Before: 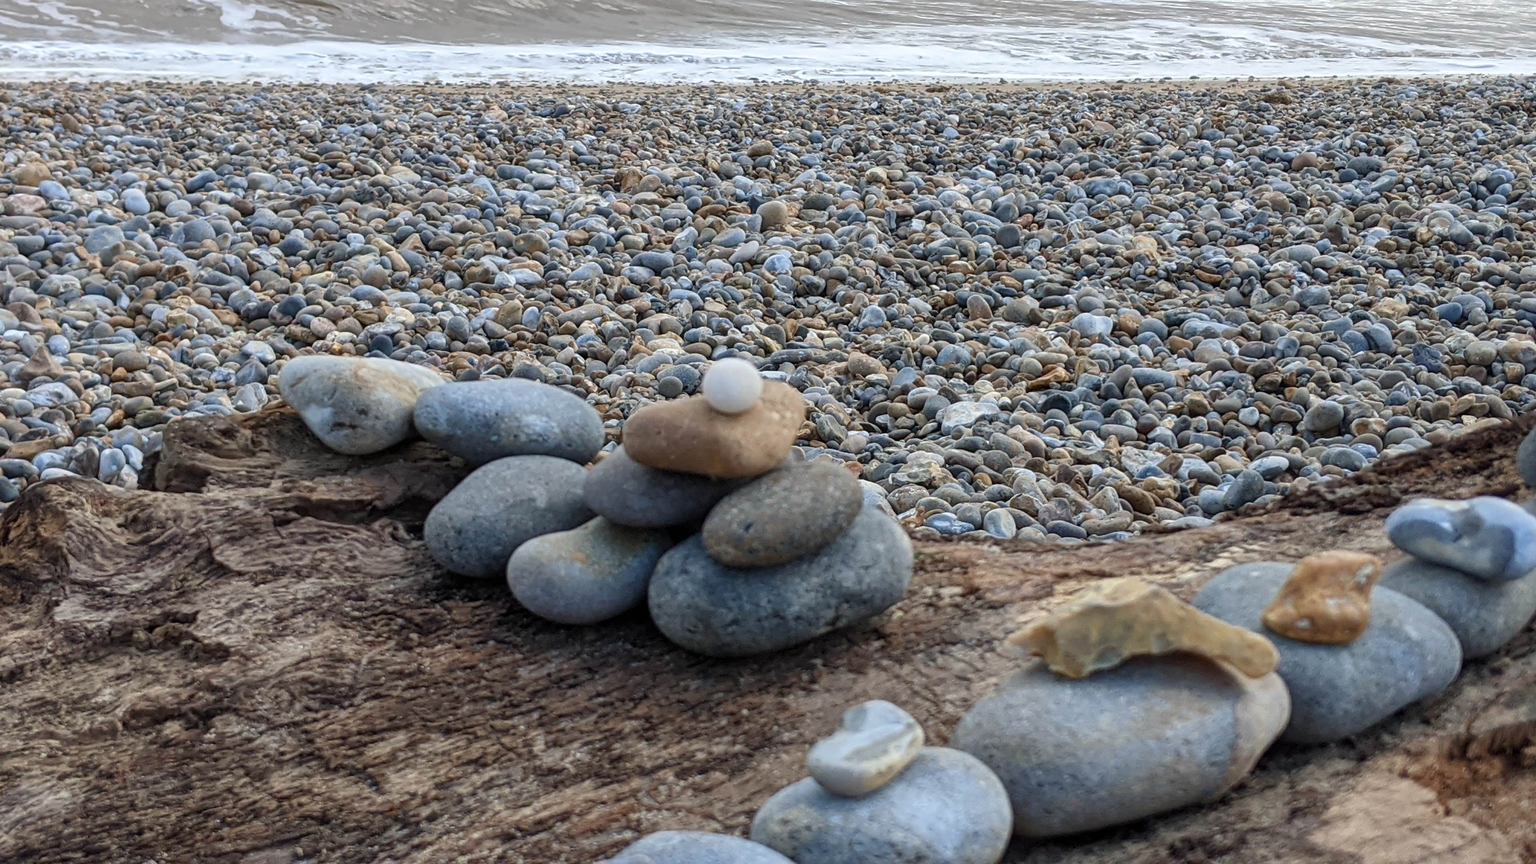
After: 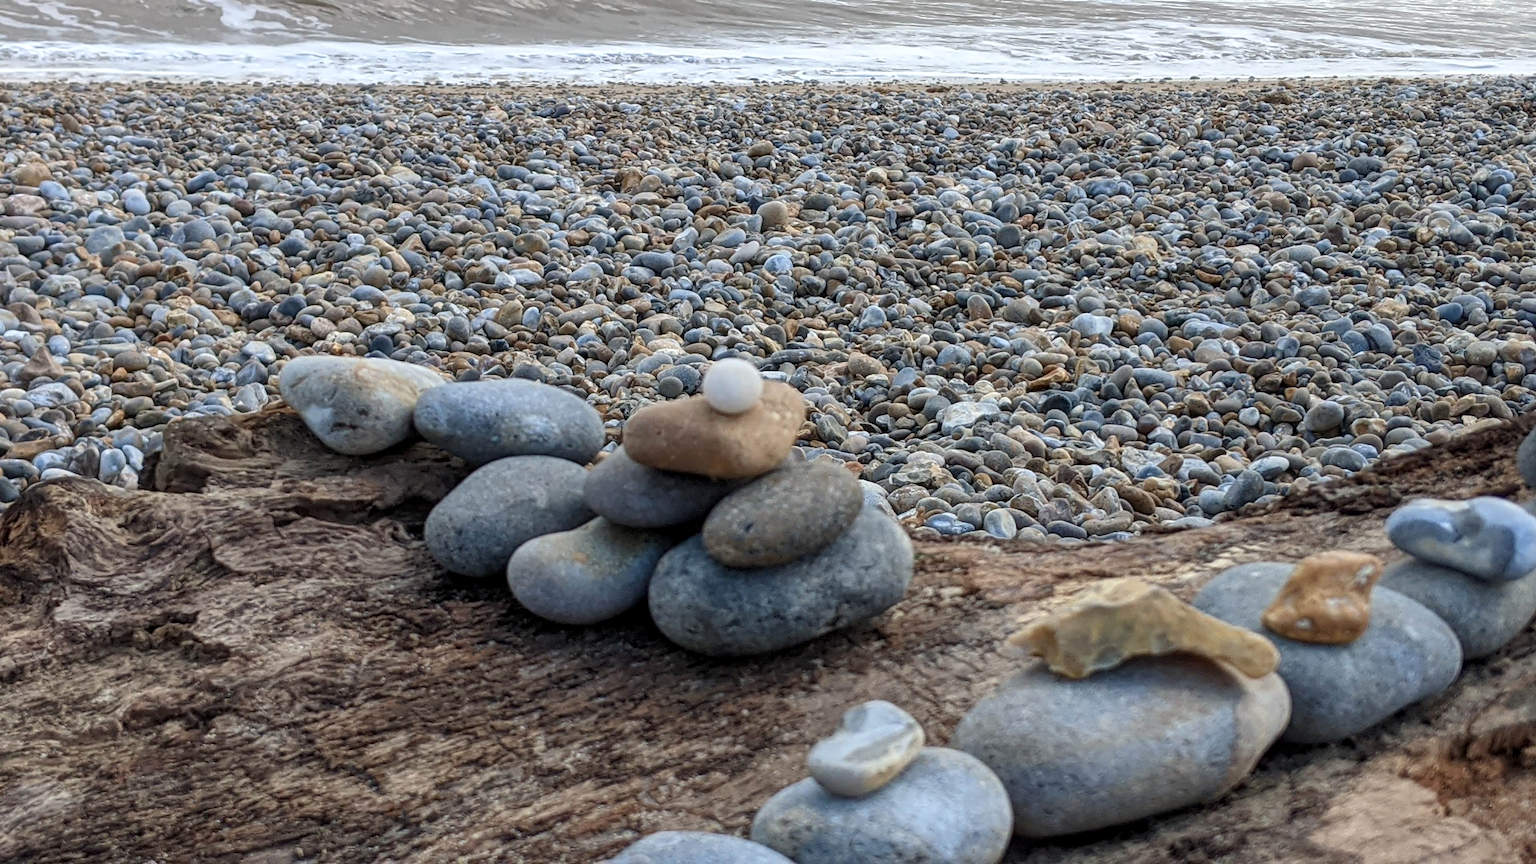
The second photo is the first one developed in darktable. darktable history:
local contrast: highlights 101%, shadows 101%, detail 119%, midtone range 0.2
